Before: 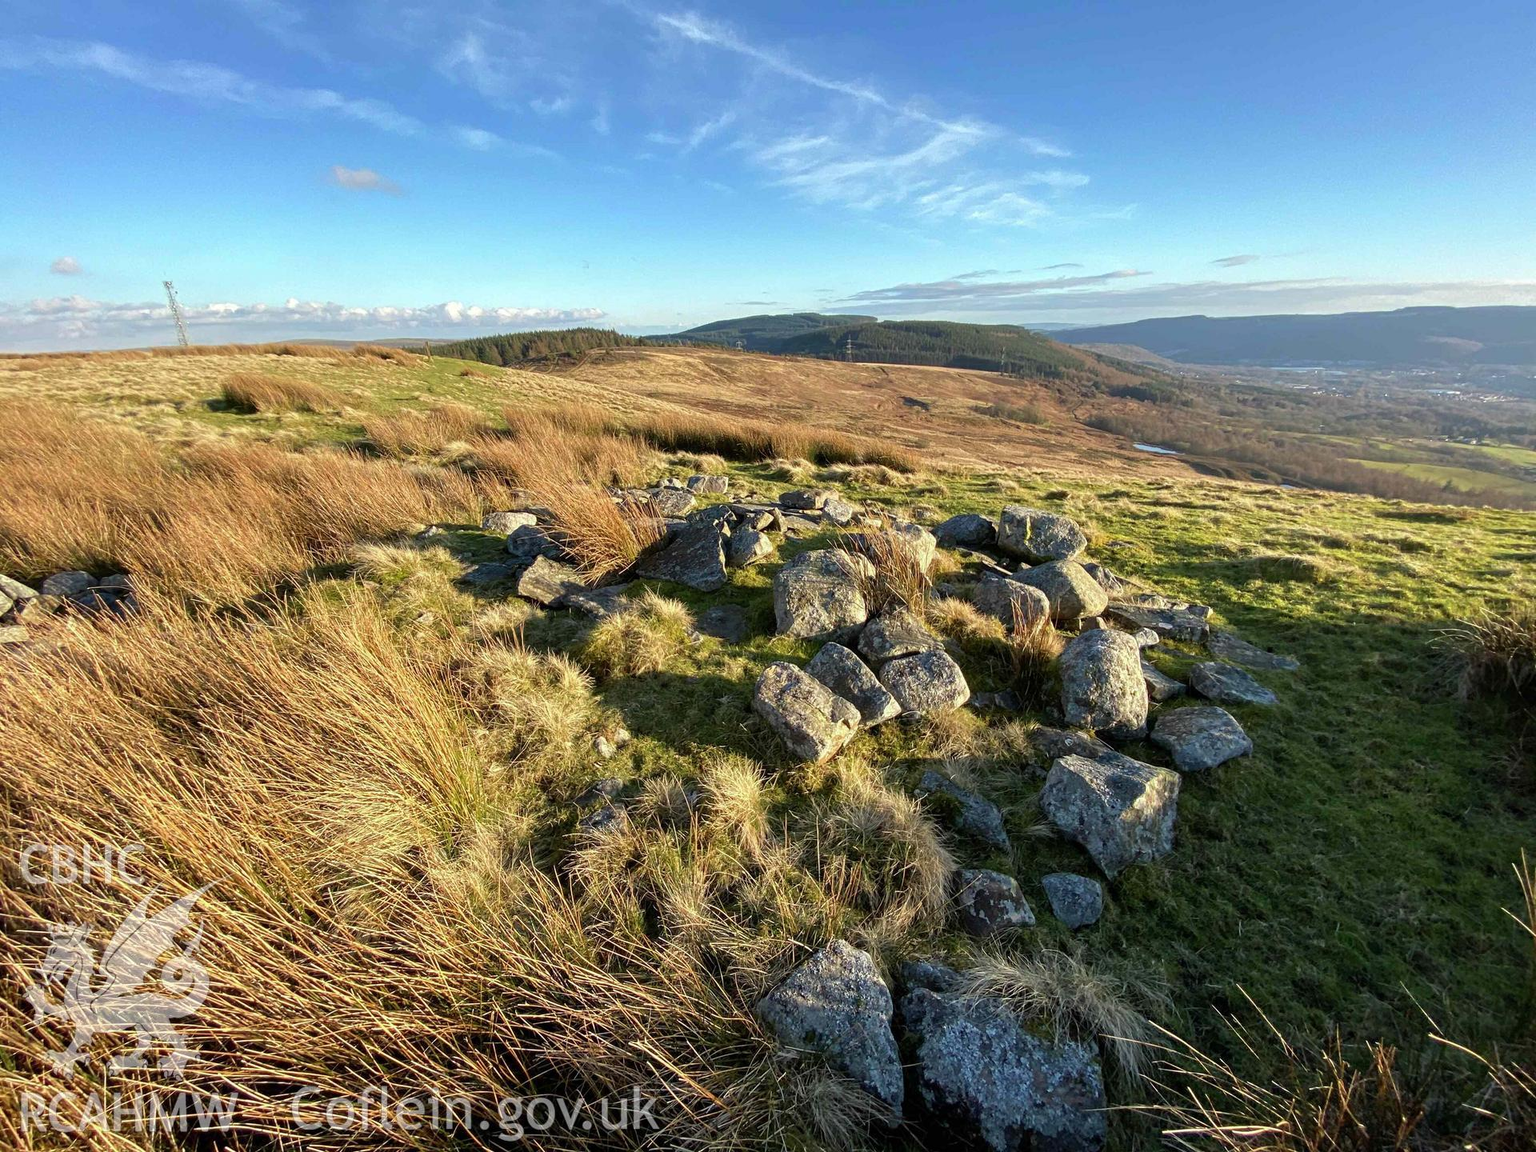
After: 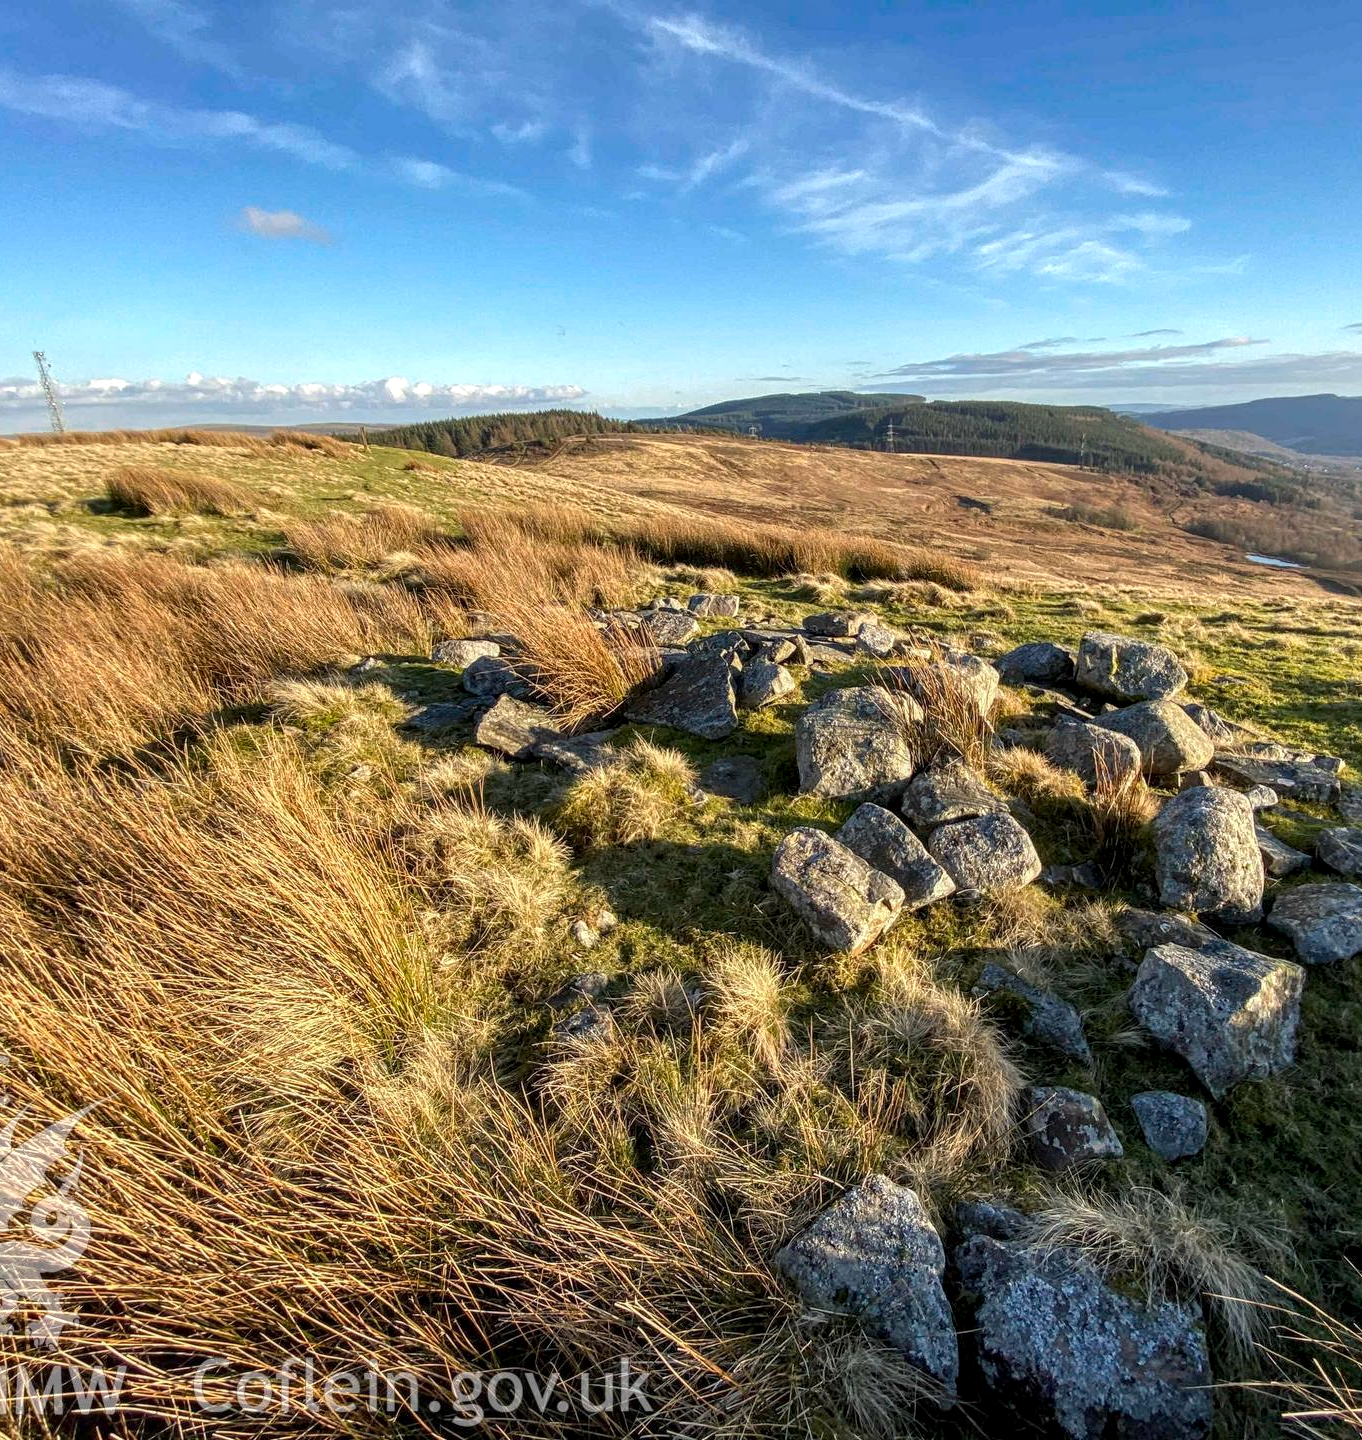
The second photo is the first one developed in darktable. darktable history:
crop and rotate: left 8.93%, right 20.087%
local contrast: highlights 55%, shadows 52%, detail 130%, midtone range 0.455
